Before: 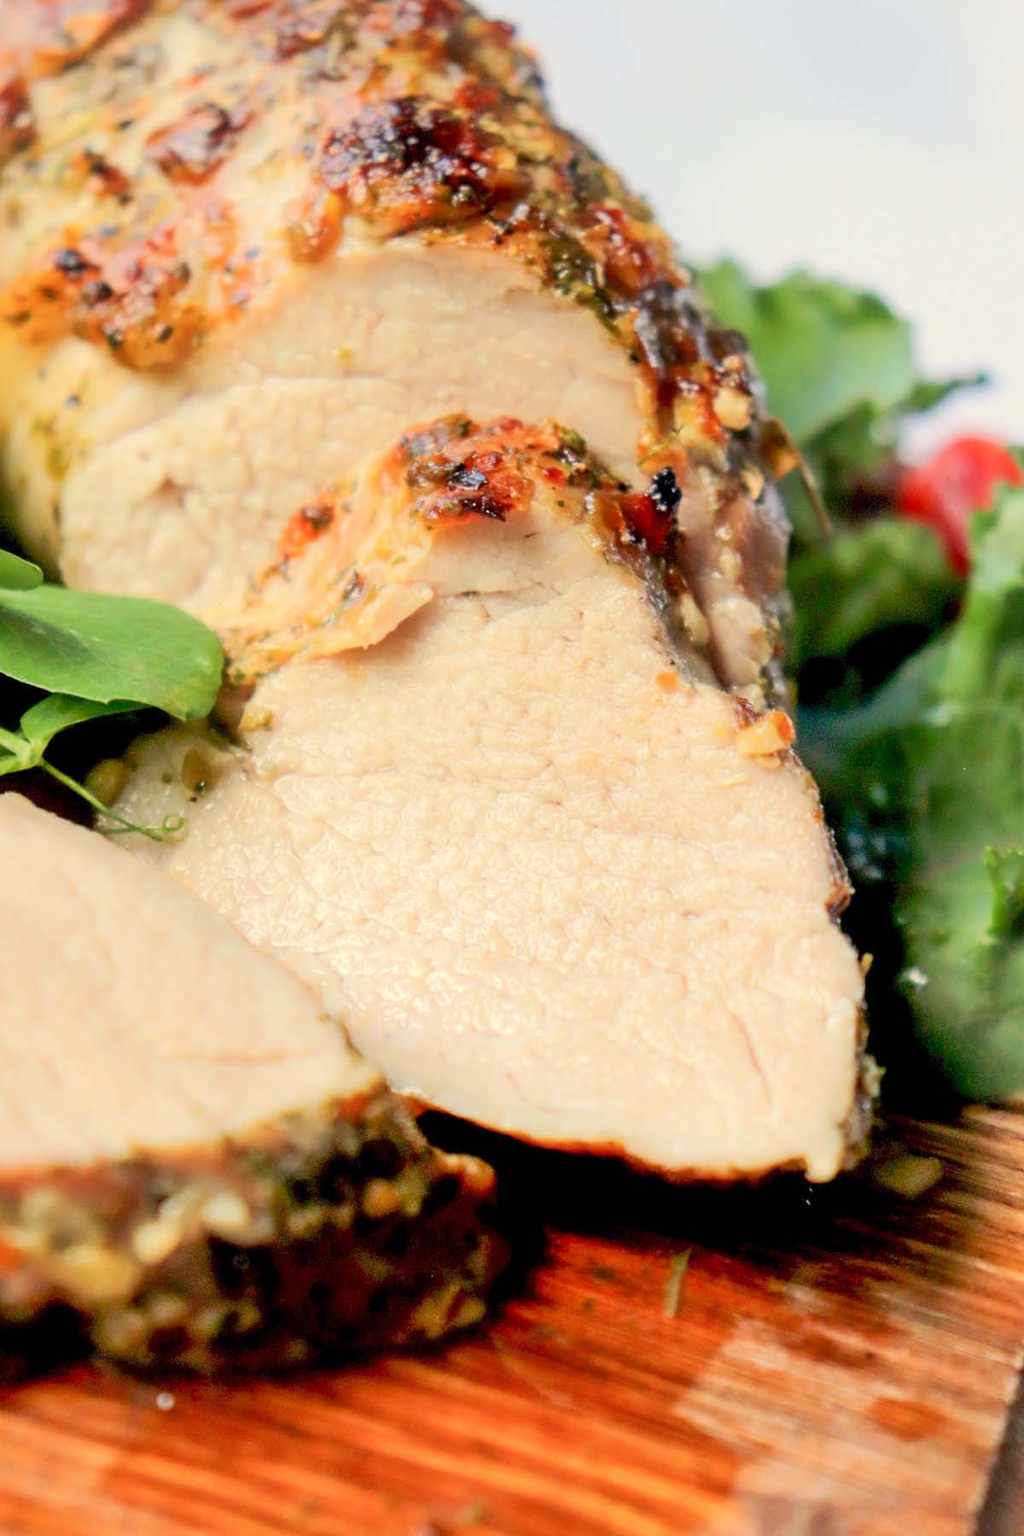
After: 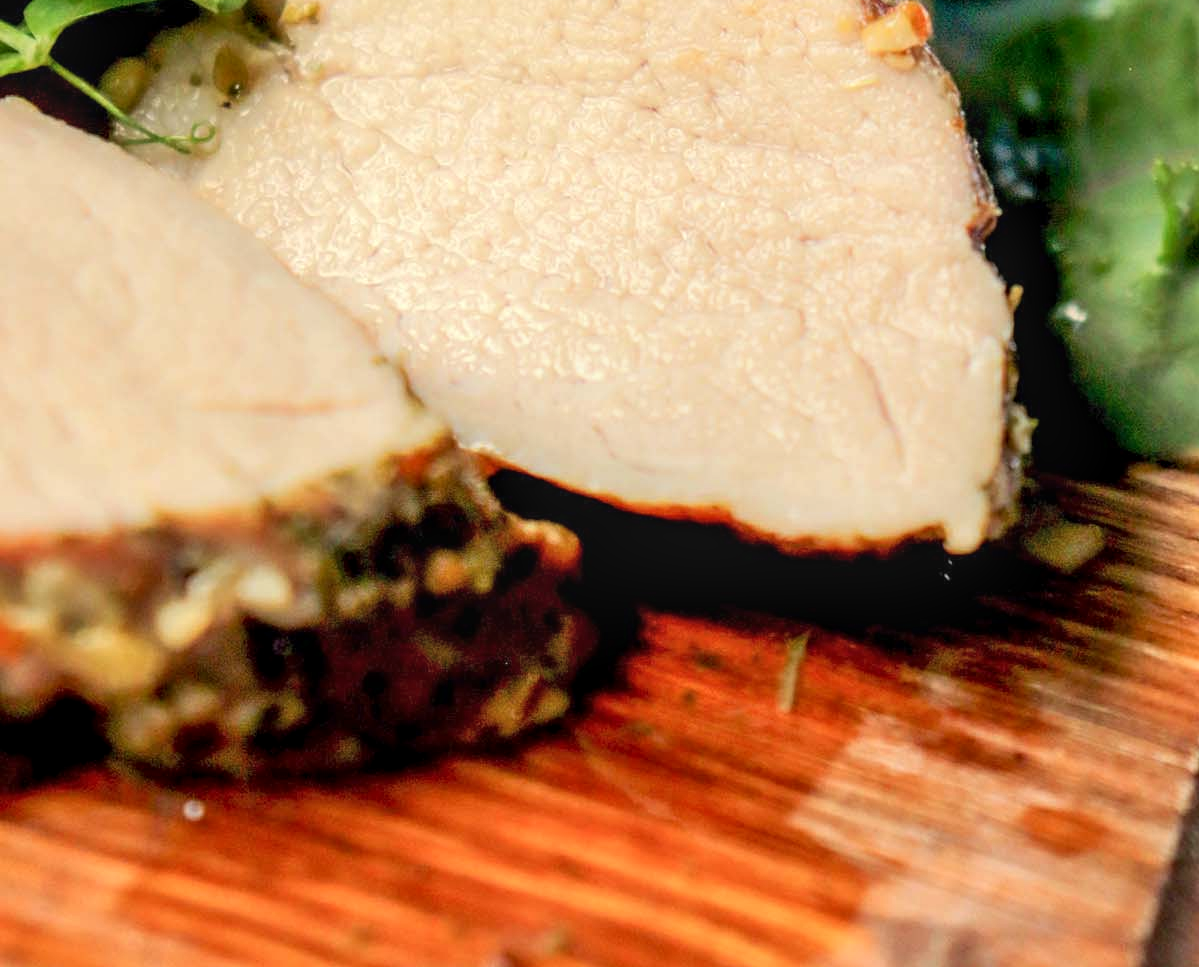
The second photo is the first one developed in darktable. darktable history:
local contrast: on, module defaults
crop and rotate: top 46.237%
